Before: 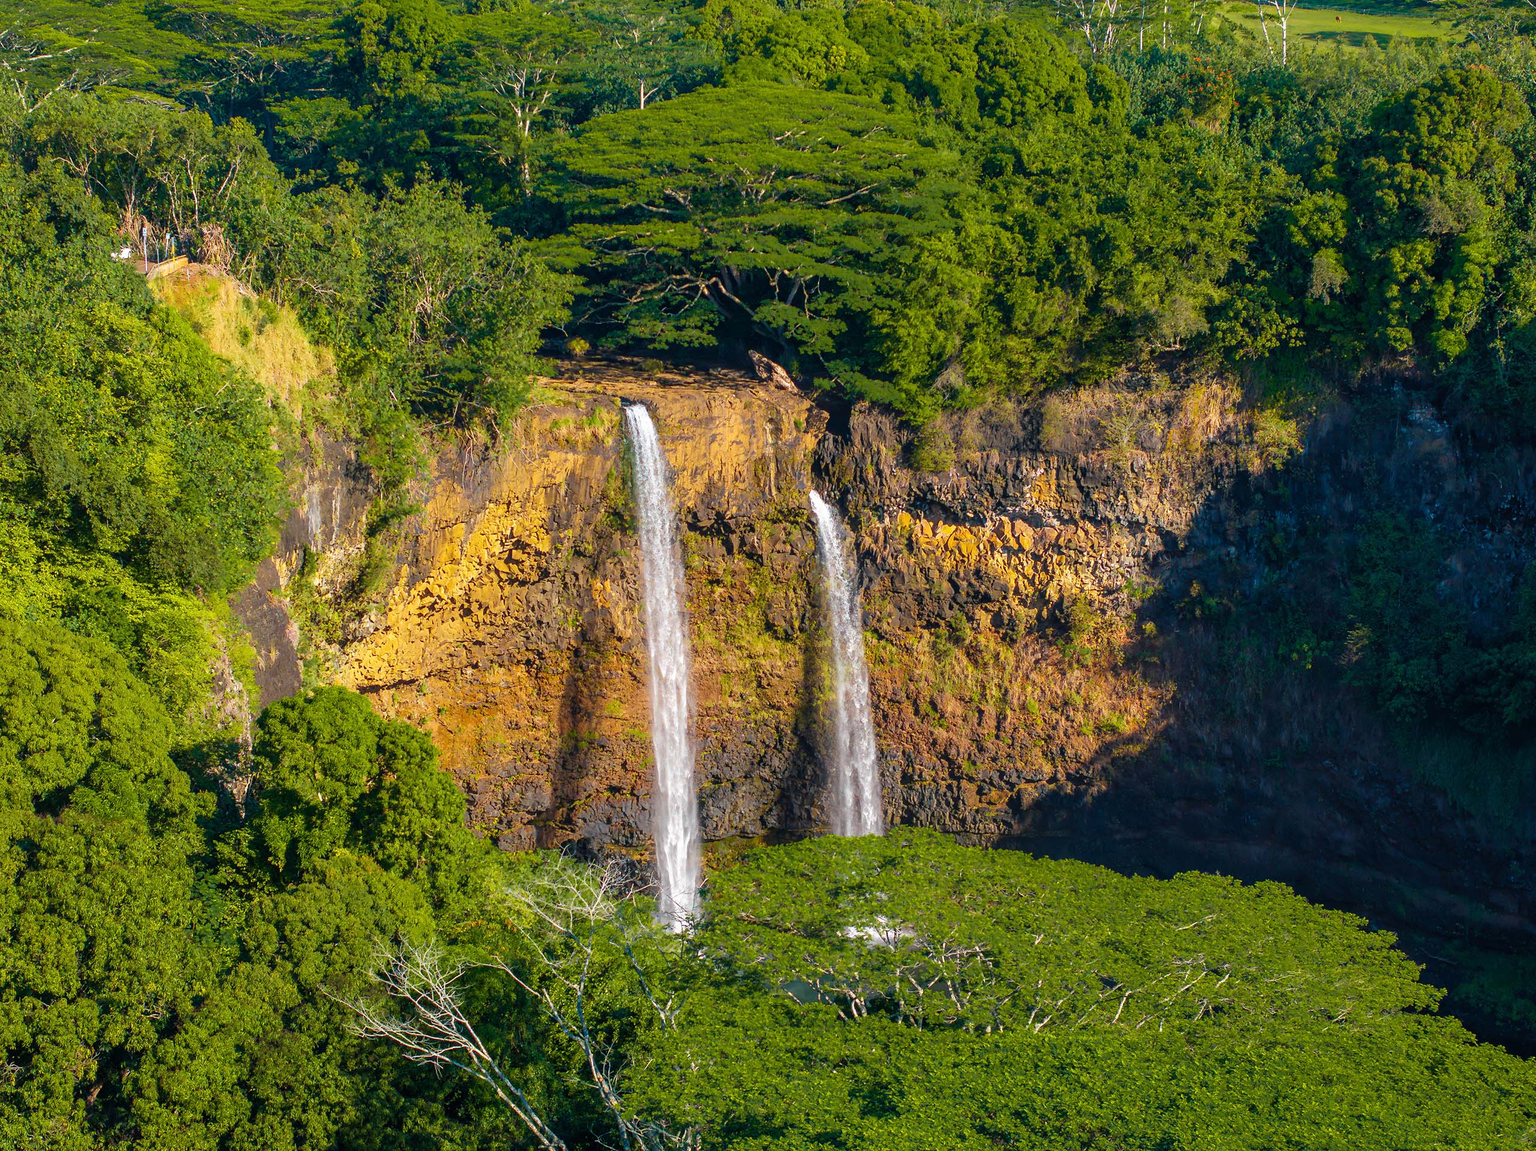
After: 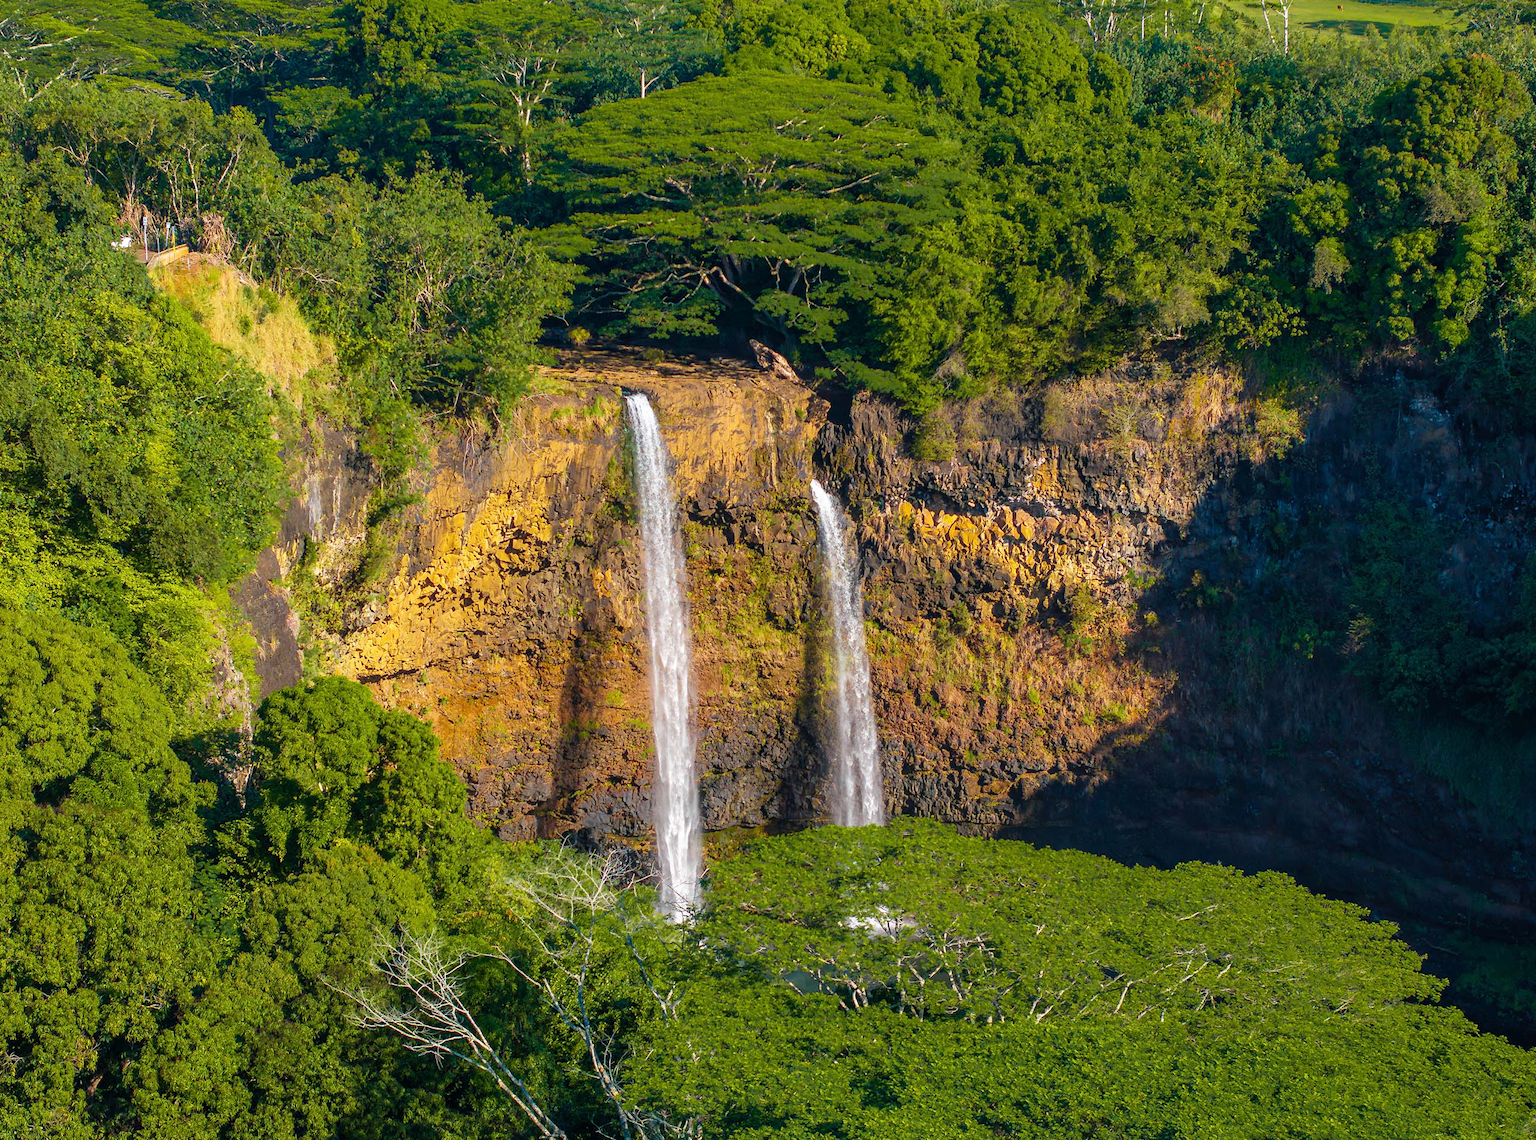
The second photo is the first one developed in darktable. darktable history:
crop: top 1.007%, right 0.093%
